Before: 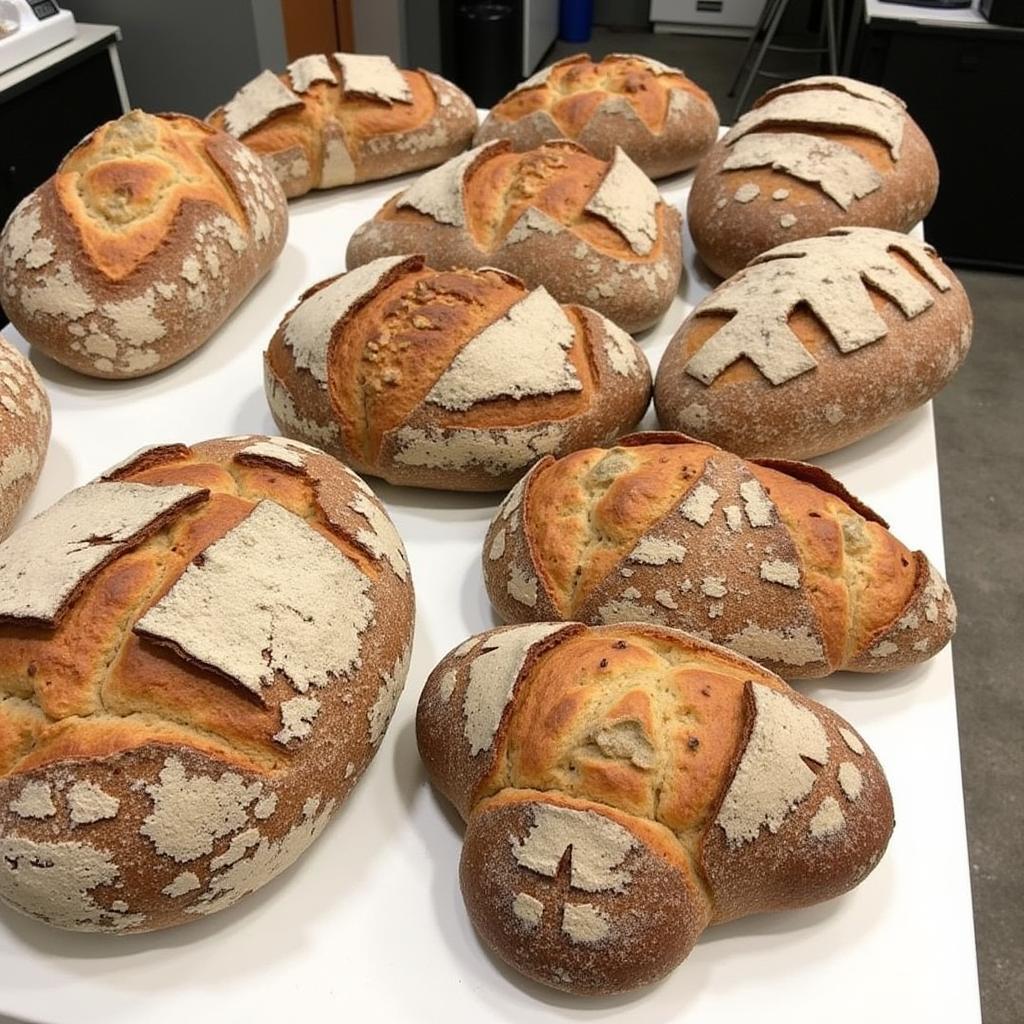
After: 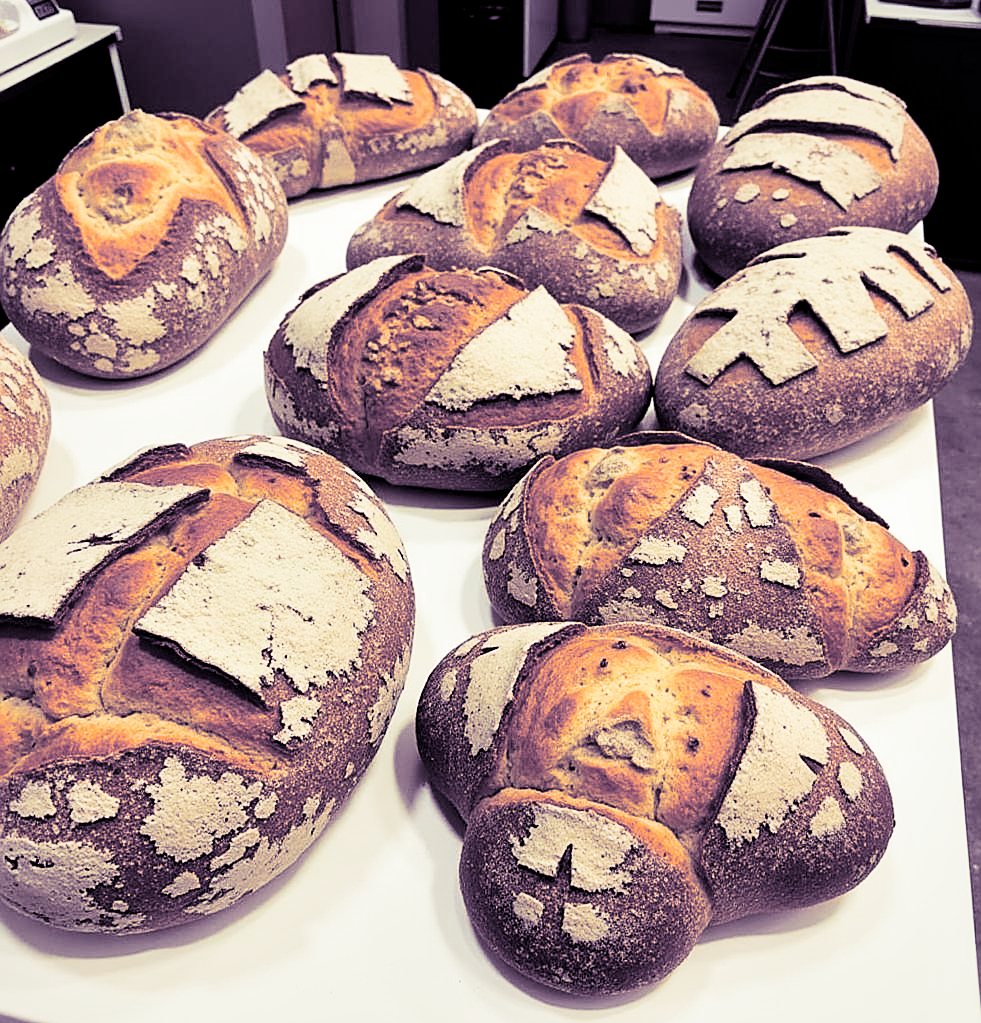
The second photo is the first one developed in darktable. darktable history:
local contrast: mode bilateral grid, contrast 25, coarseness 60, detail 151%, midtone range 0.2
crop: right 4.126%, bottom 0.031%
contrast brightness saturation: contrast 0.2, brightness 0.16, saturation 0.22
exposure: exposure 0 EV, compensate highlight preservation false
sharpen: on, module defaults
filmic rgb: black relative exposure -7.75 EV, white relative exposure 4.4 EV, threshold 3 EV, hardness 3.76, latitude 50%, contrast 1.1, color science v5 (2021), contrast in shadows safe, contrast in highlights safe, enable highlight reconstruction true
split-toning: shadows › hue 266.4°, shadows › saturation 0.4, highlights › hue 61.2°, highlights › saturation 0.3, compress 0%
